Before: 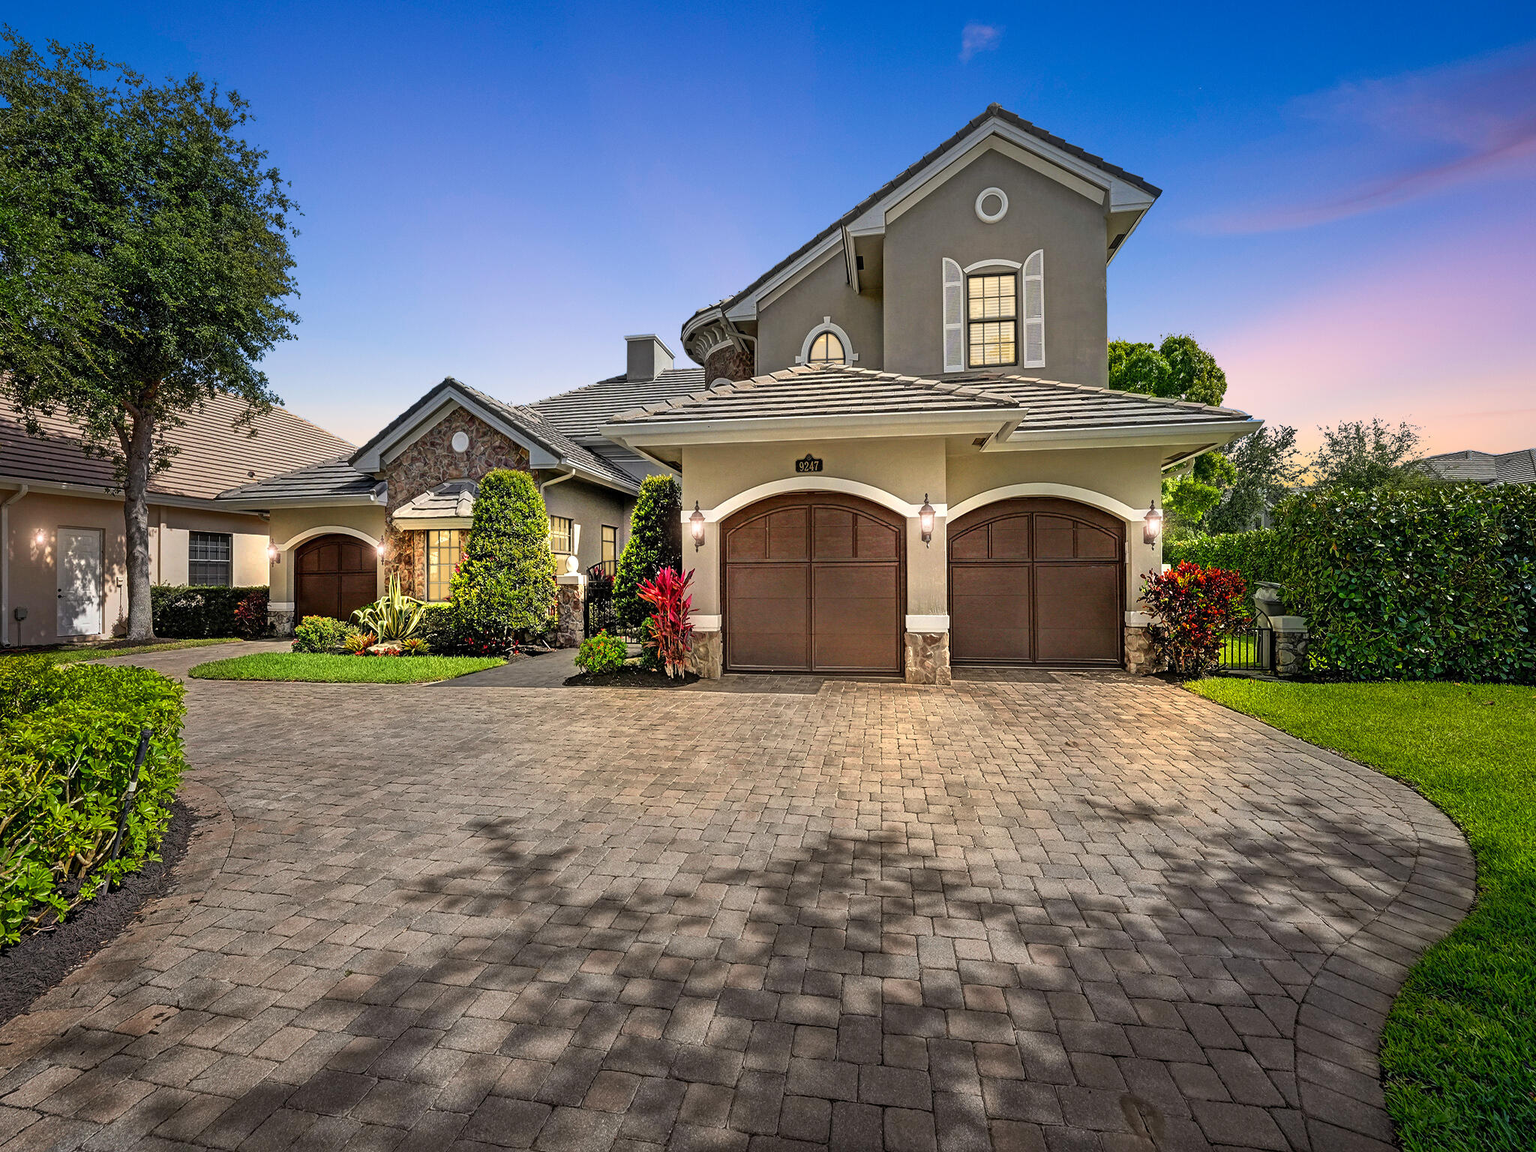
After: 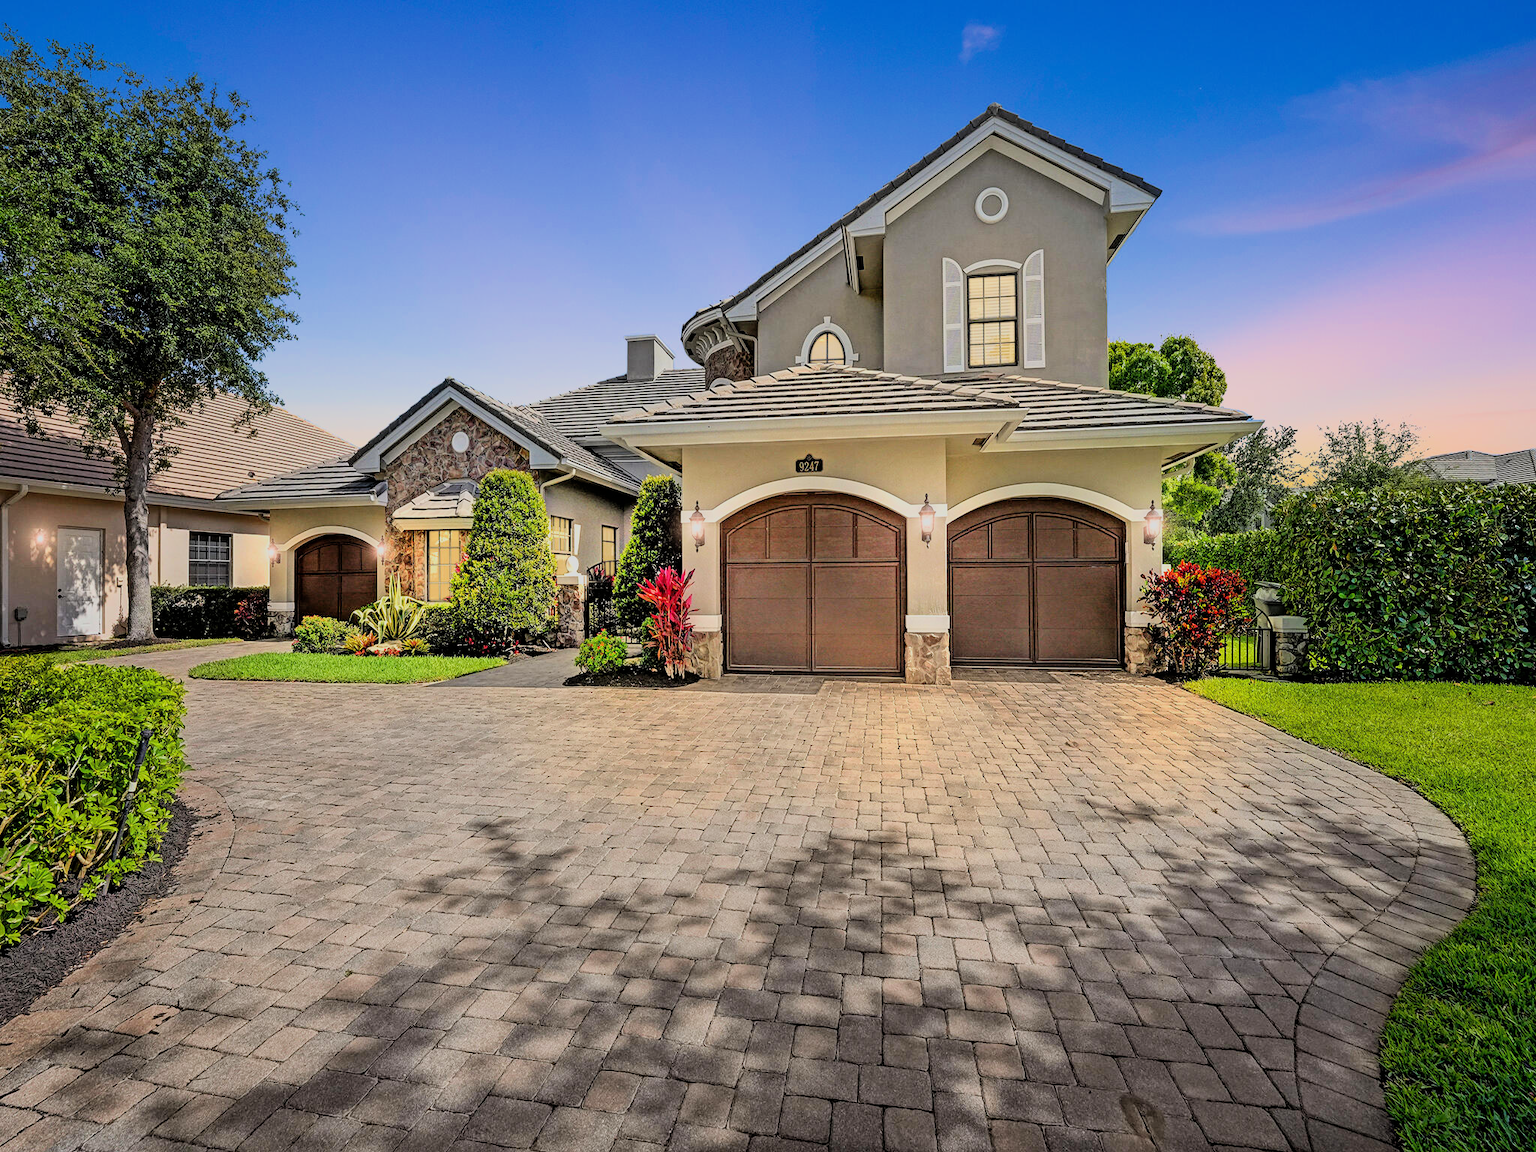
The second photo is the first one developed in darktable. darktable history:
filmic rgb: black relative exposure -6.15 EV, white relative exposure 6.96 EV, hardness 2.23, color science v6 (2022)
rotate and perspective: automatic cropping off
exposure: black level correction 0, exposure 0.7 EV, compensate exposure bias true, compensate highlight preservation false
